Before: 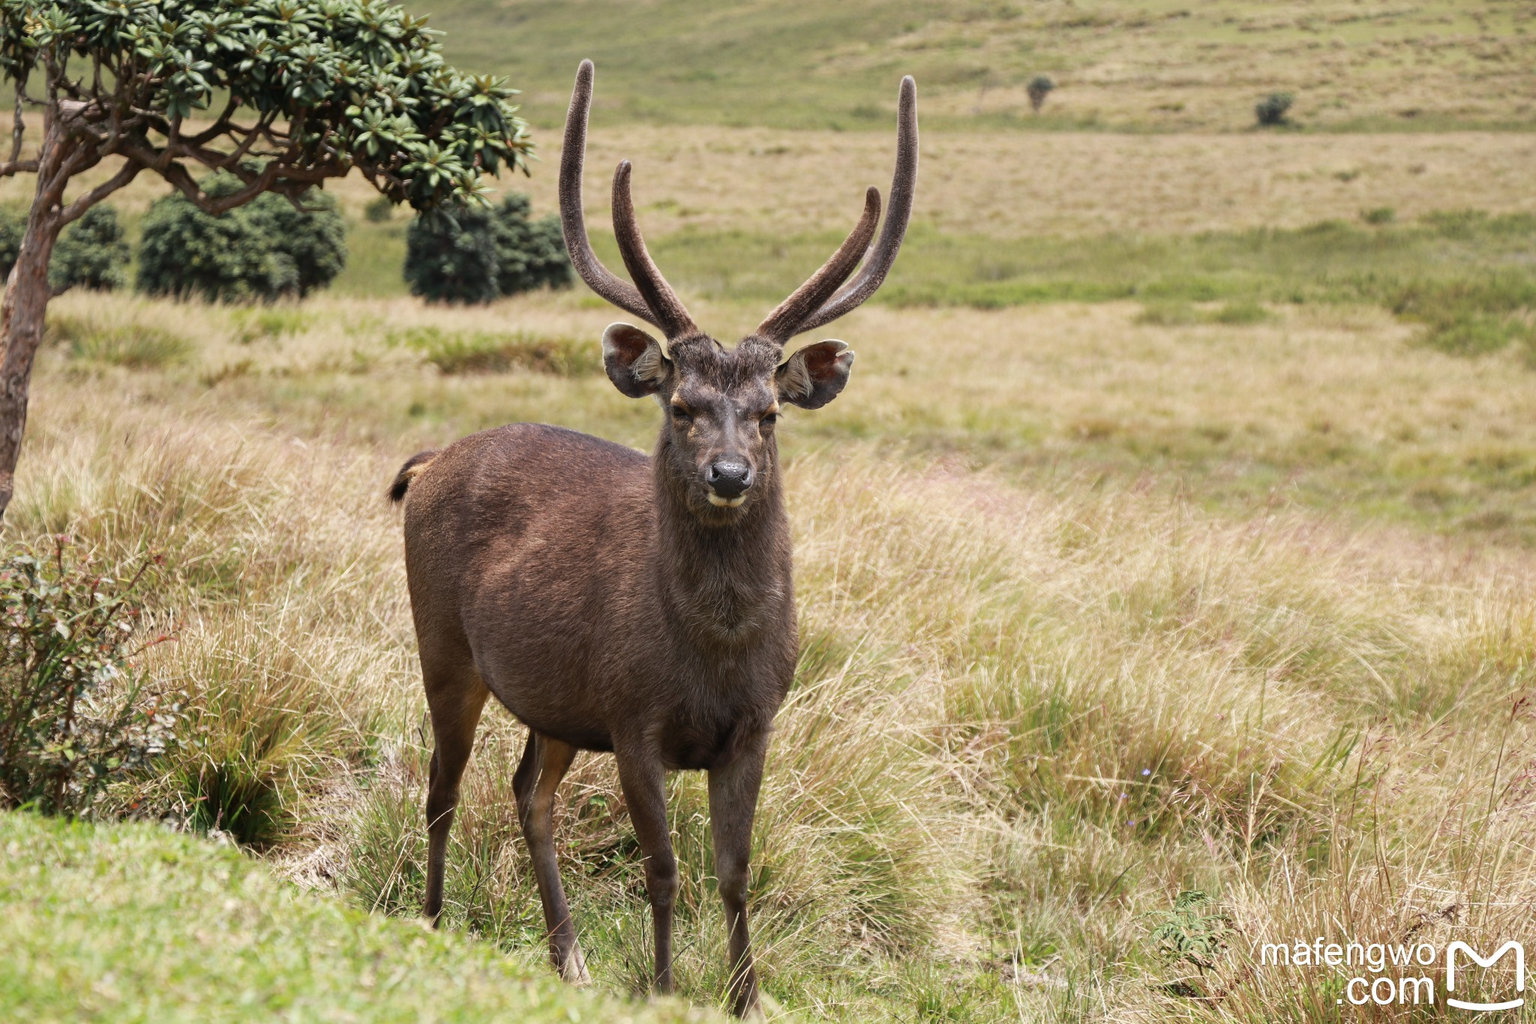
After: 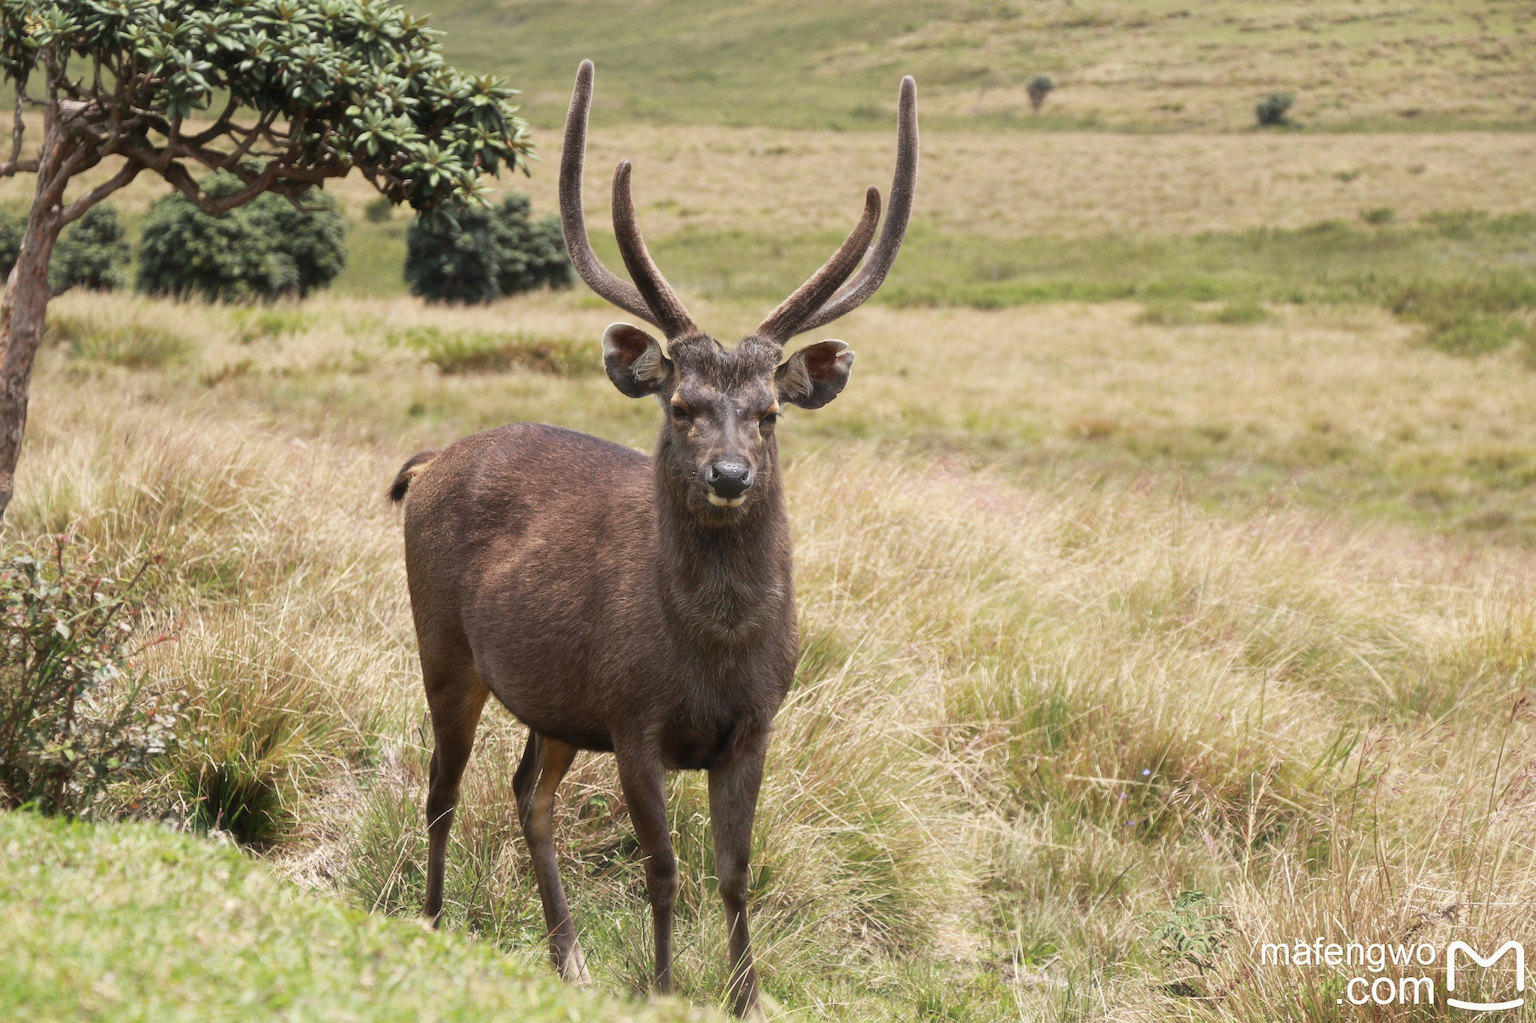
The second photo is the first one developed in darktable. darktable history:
haze removal: strength -0.1, adaptive false
crop: bottom 0.071%
